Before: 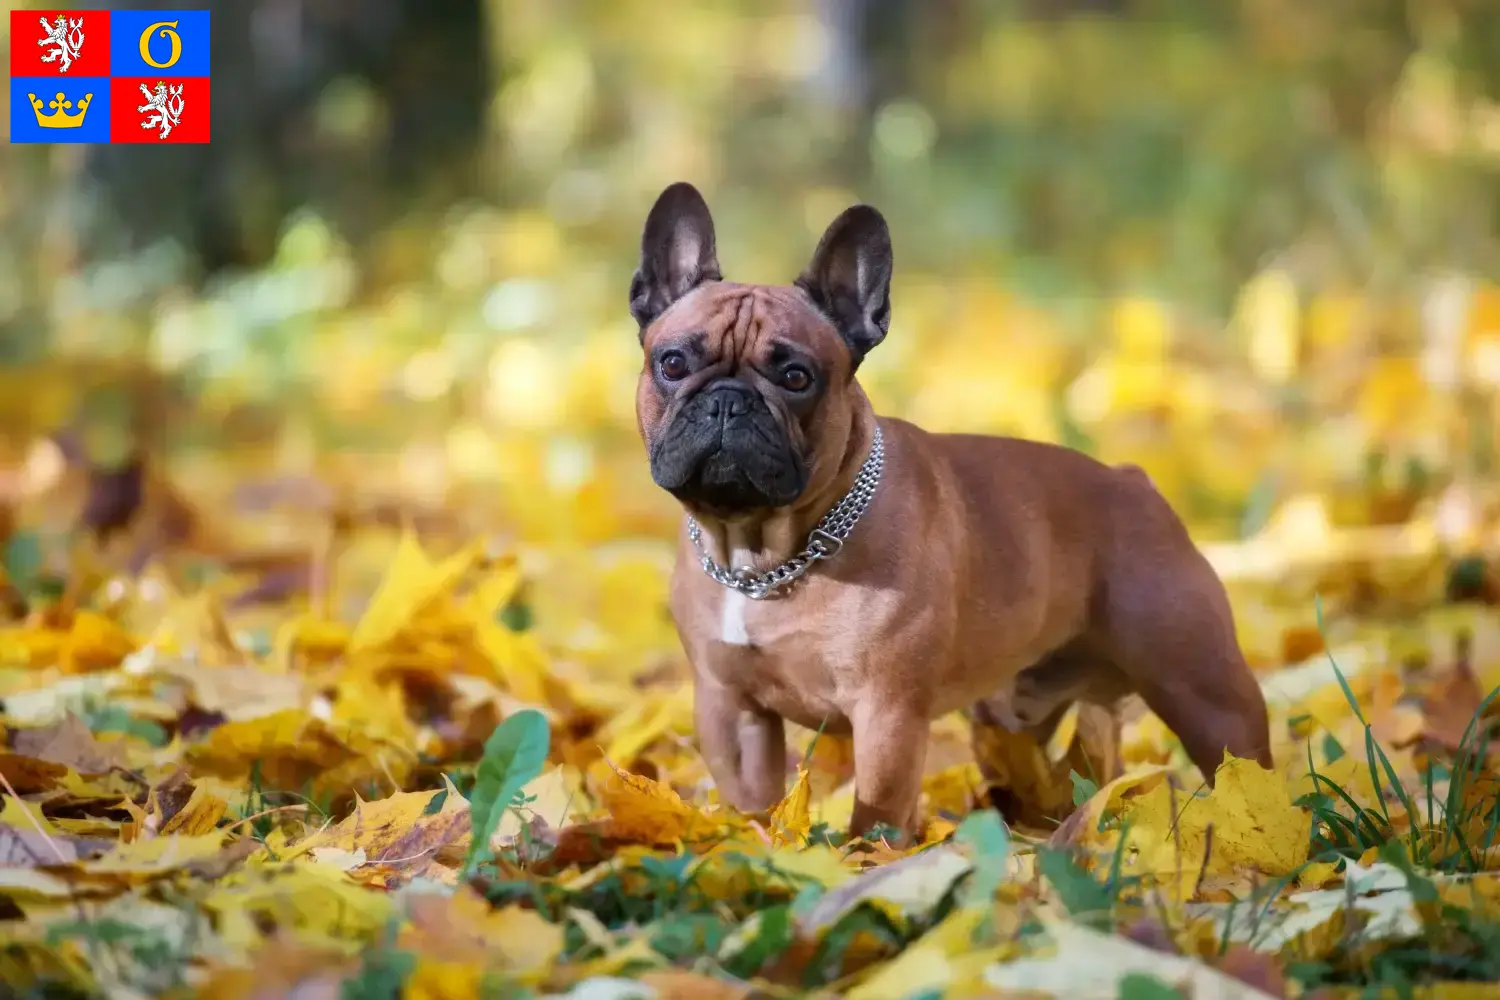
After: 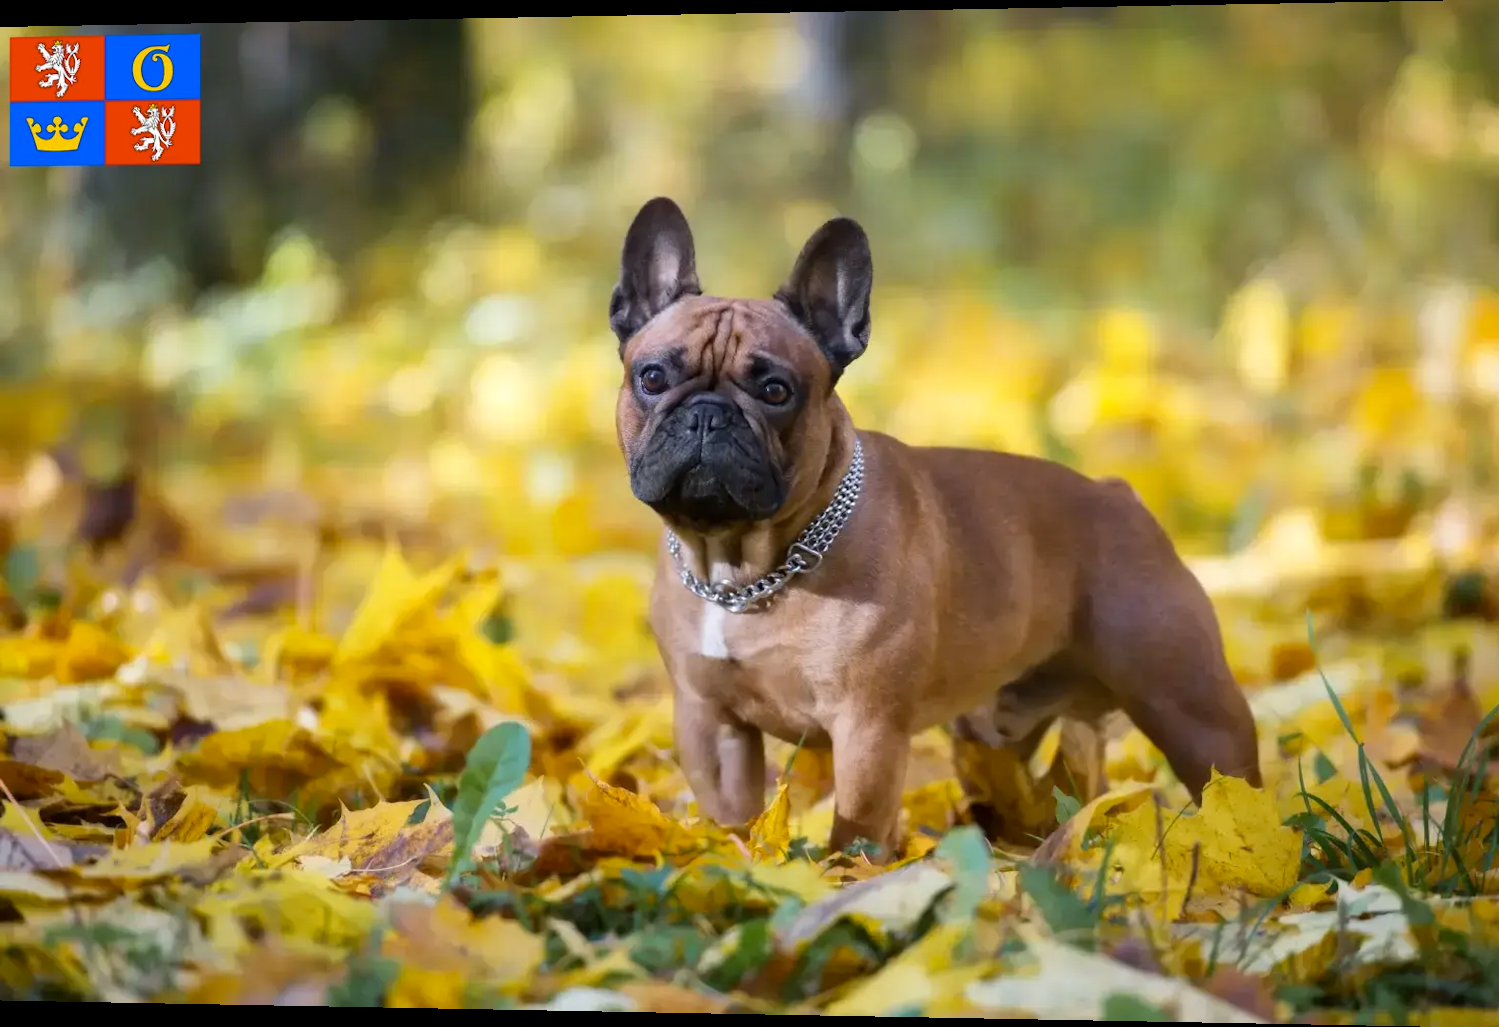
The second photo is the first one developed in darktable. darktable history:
rotate and perspective: lens shift (horizontal) -0.055, automatic cropping off
color contrast: green-magenta contrast 0.8, blue-yellow contrast 1.1, unbound 0
